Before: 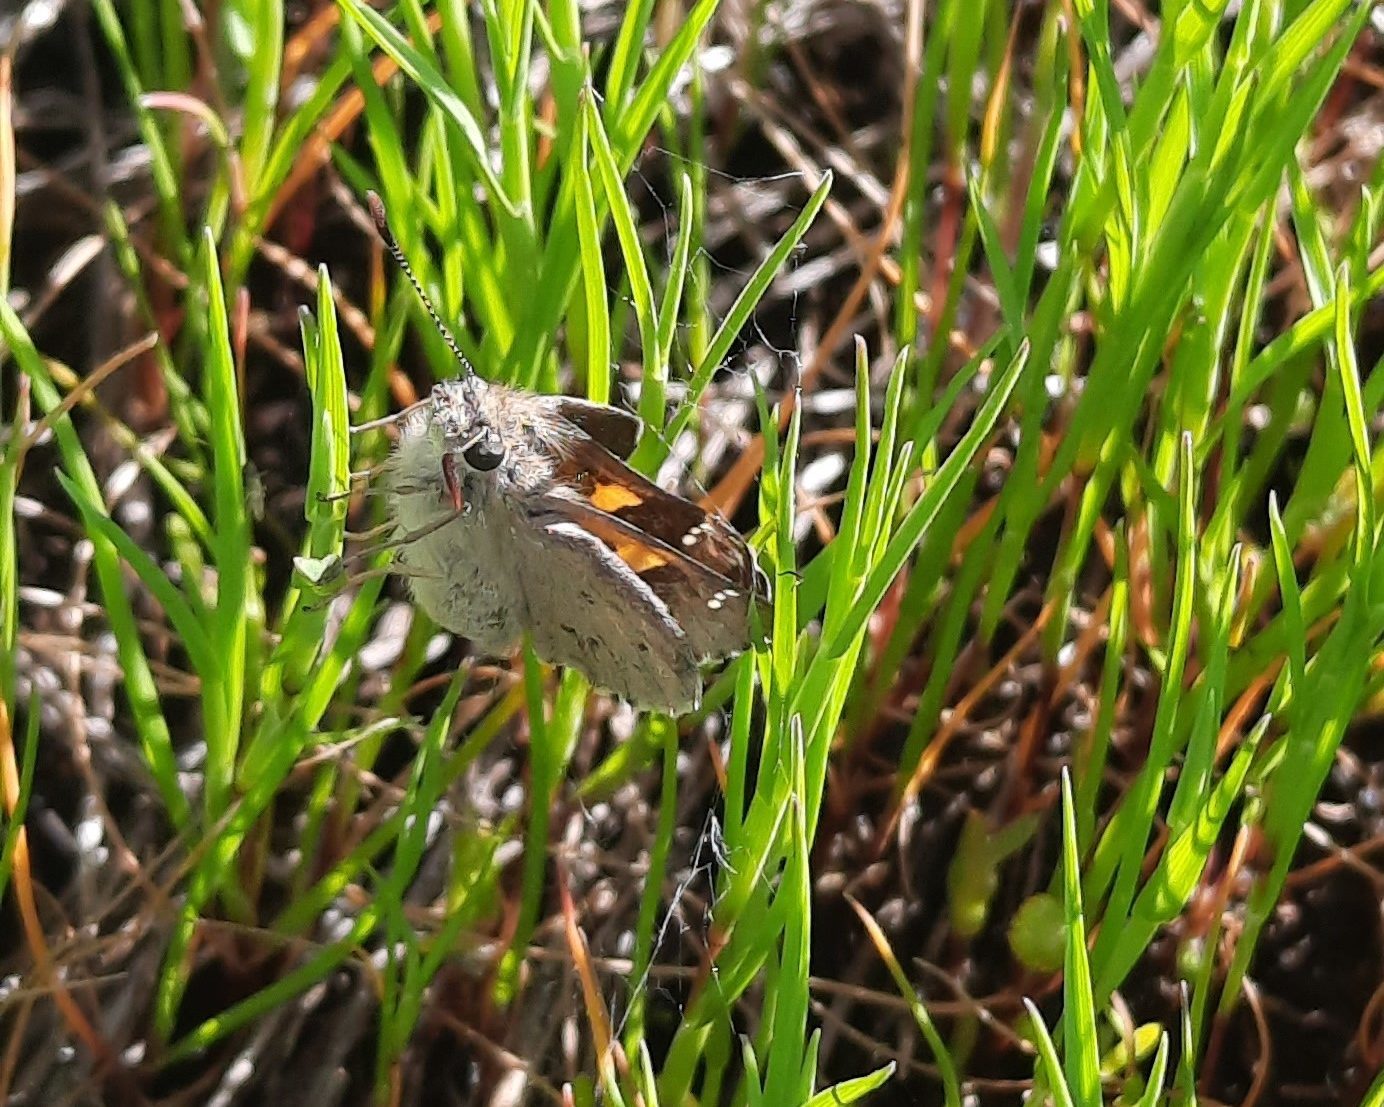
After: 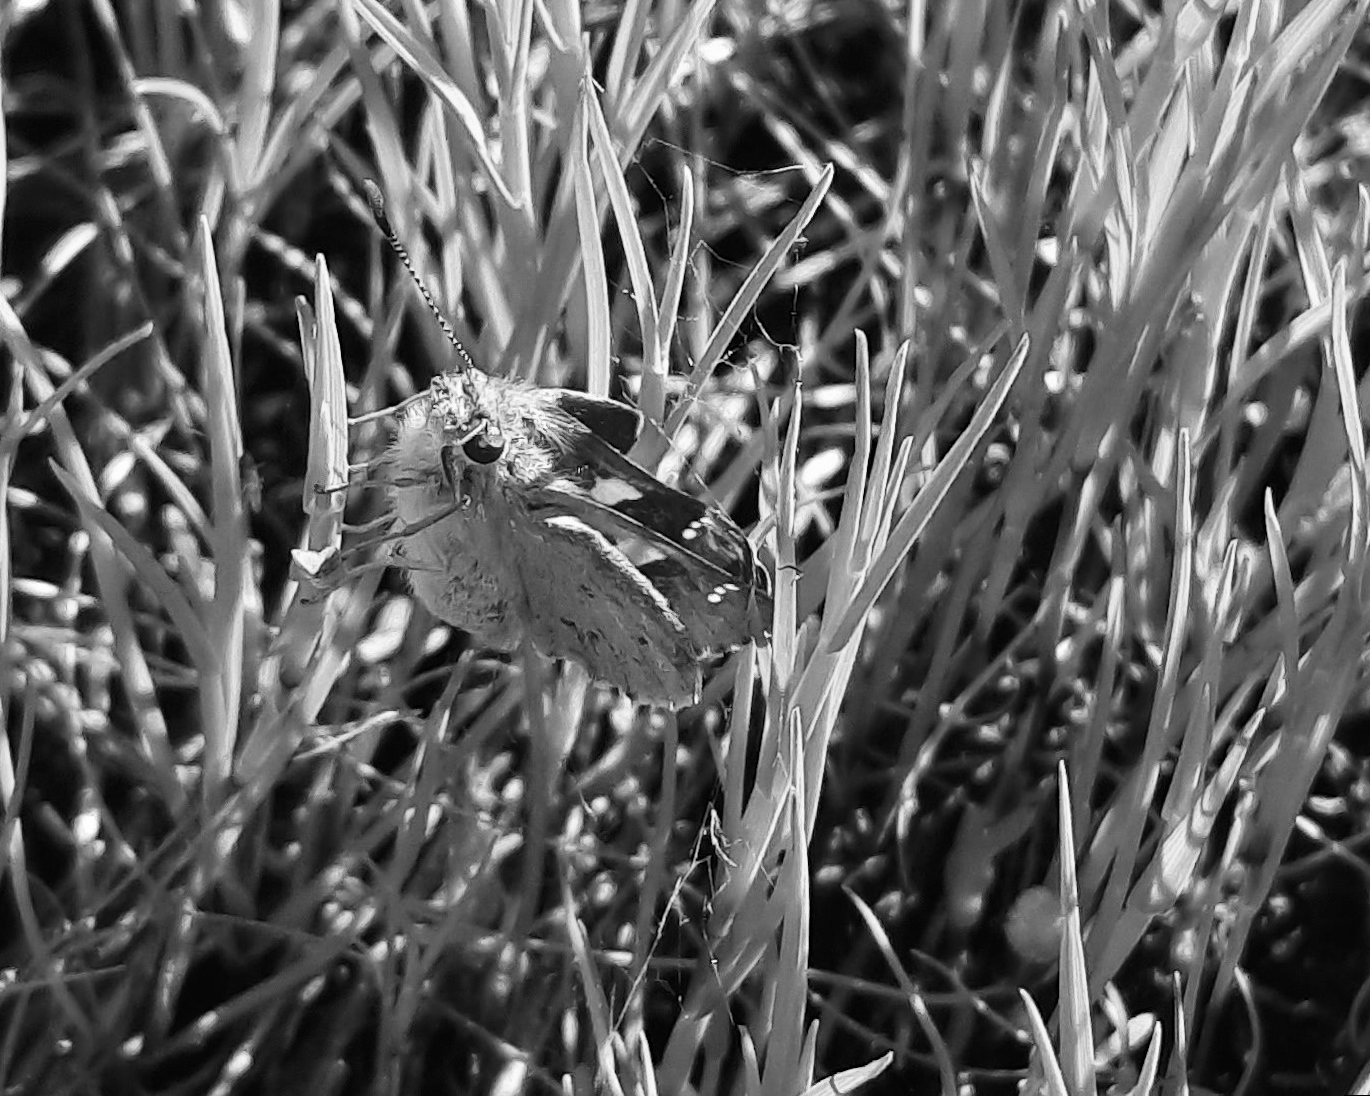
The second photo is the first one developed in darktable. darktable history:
monochrome: on, module defaults
contrast brightness saturation: contrast 0.13, brightness -0.05, saturation 0.16
rotate and perspective: rotation 0.174°, lens shift (vertical) 0.013, lens shift (horizontal) 0.019, shear 0.001, automatic cropping original format, crop left 0.007, crop right 0.991, crop top 0.016, crop bottom 0.997
